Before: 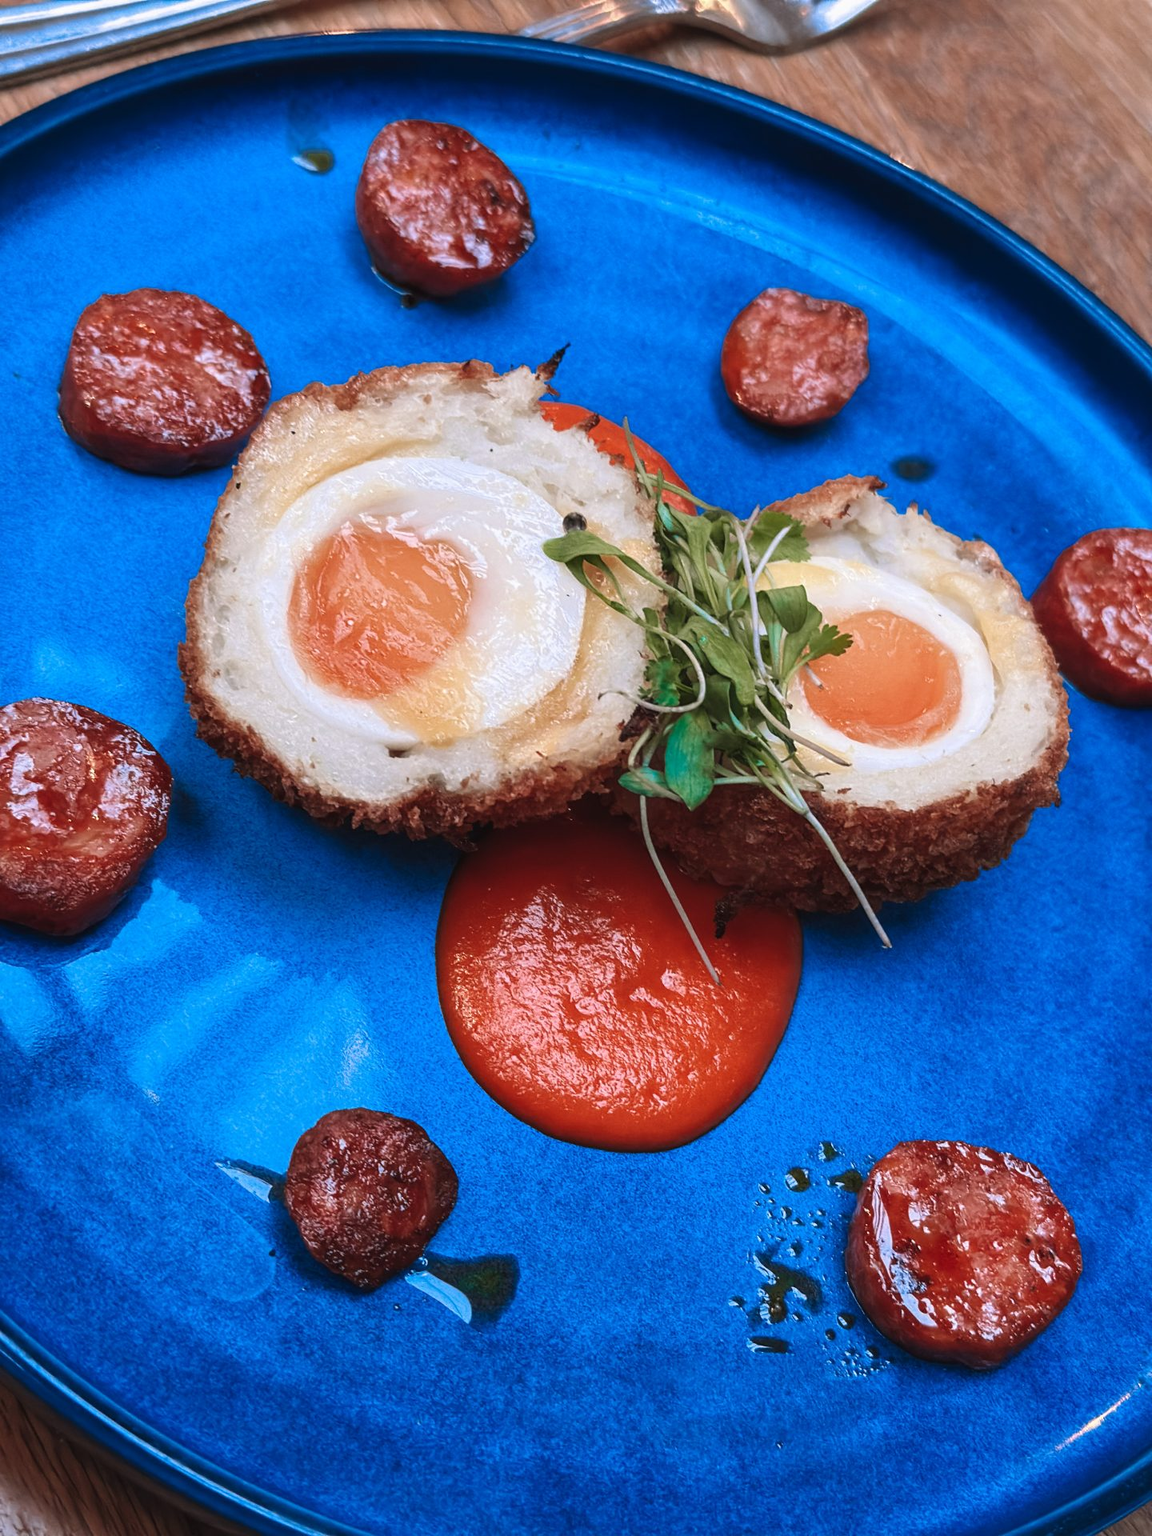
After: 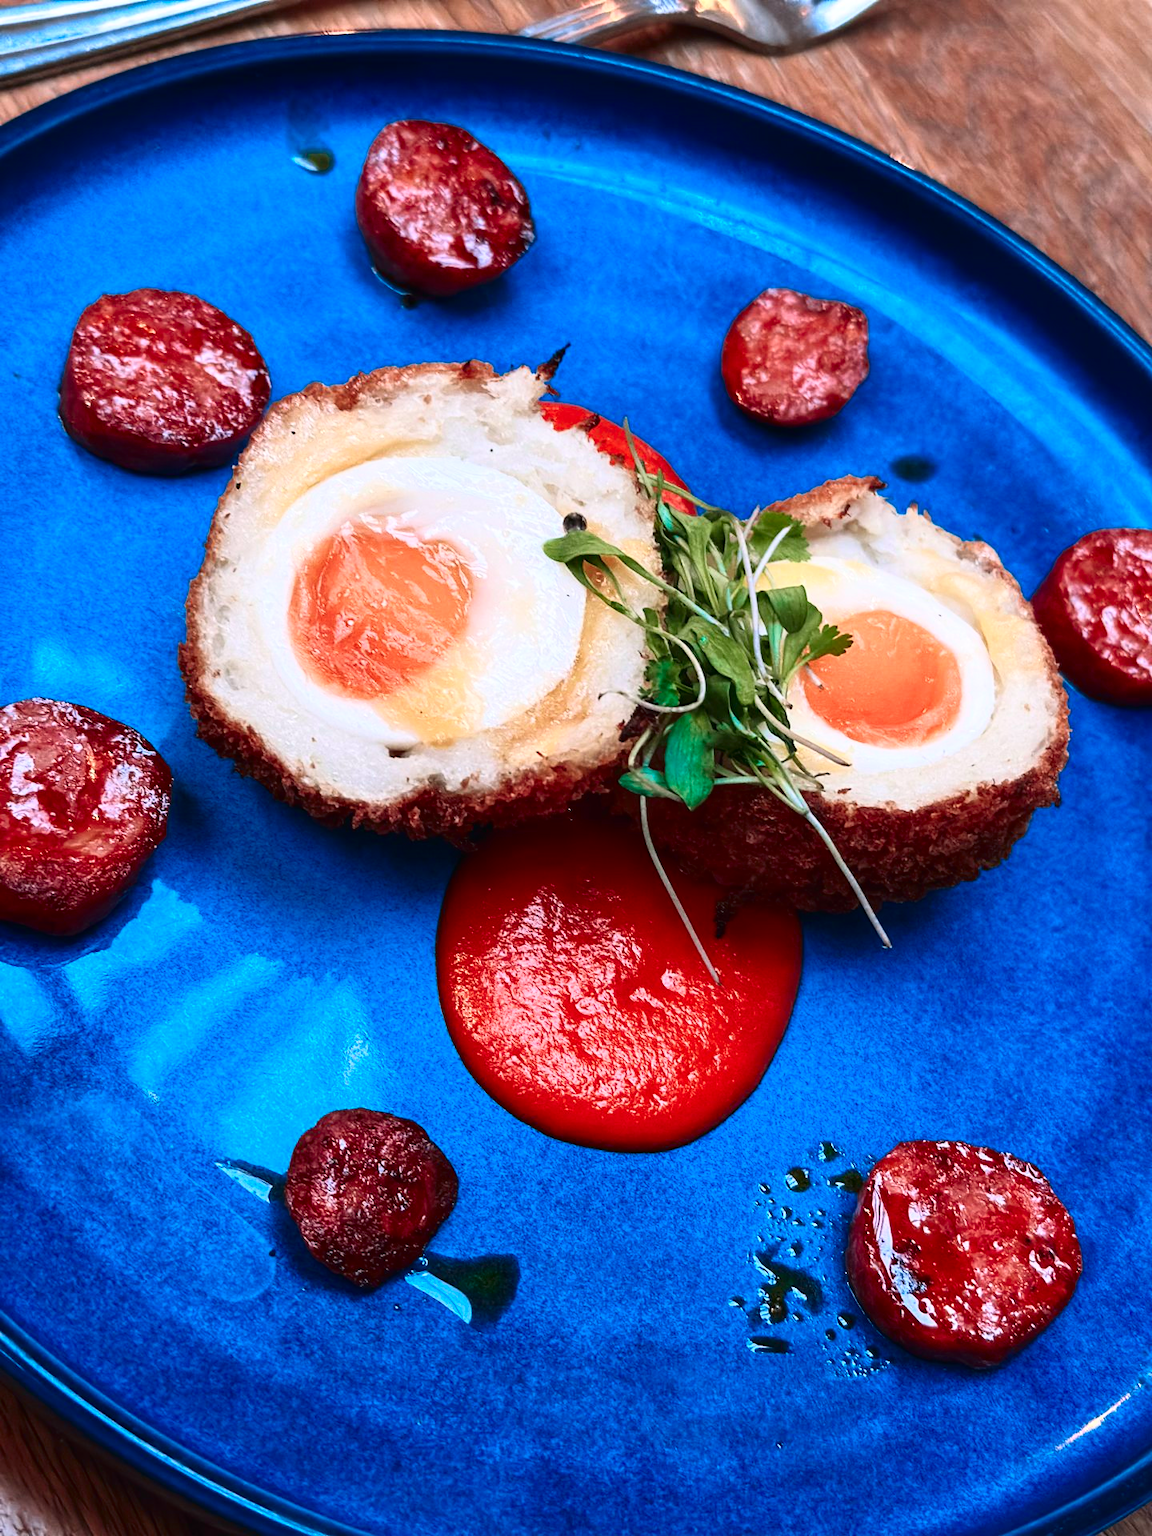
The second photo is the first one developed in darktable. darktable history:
tone curve: curves: ch0 [(0, 0) (0.139, 0.067) (0.319, 0.269) (0.498, 0.505) (0.725, 0.824) (0.864, 0.945) (0.985, 1)]; ch1 [(0, 0) (0.291, 0.197) (0.456, 0.426) (0.495, 0.488) (0.557, 0.578) (0.599, 0.644) (0.702, 0.786) (1, 1)]; ch2 [(0, 0) (0.125, 0.089) (0.353, 0.329) (0.447, 0.43) (0.557, 0.566) (0.63, 0.667) (1, 1)], color space Lab, independent channels, preserve colors none
